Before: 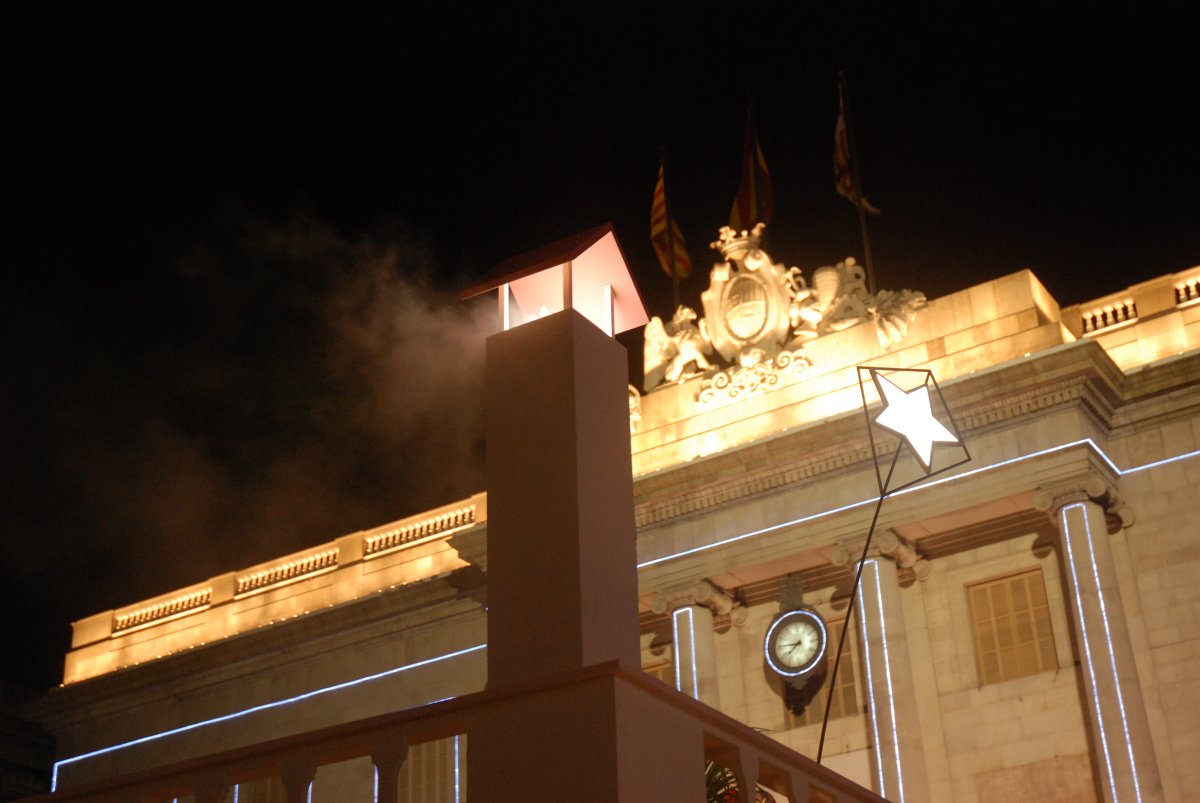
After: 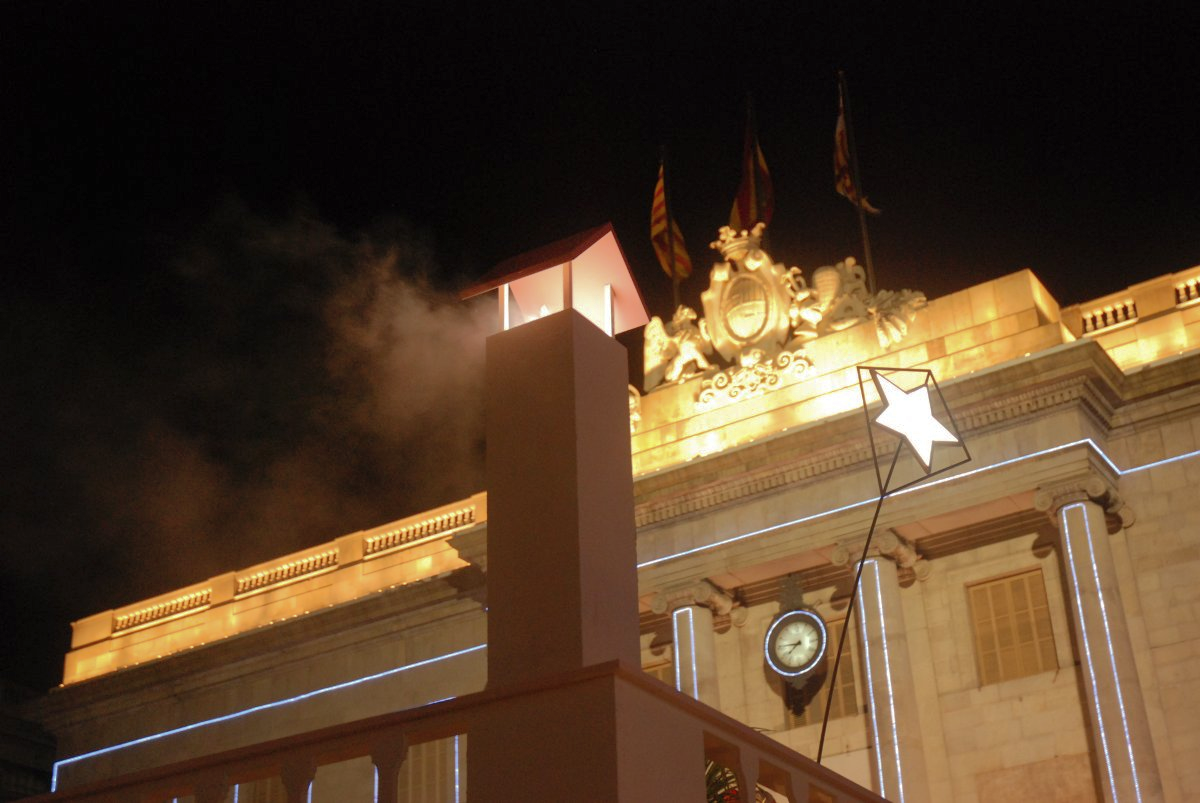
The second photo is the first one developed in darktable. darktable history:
shadows and highlights: shadows 40.29, highlights -60.07
